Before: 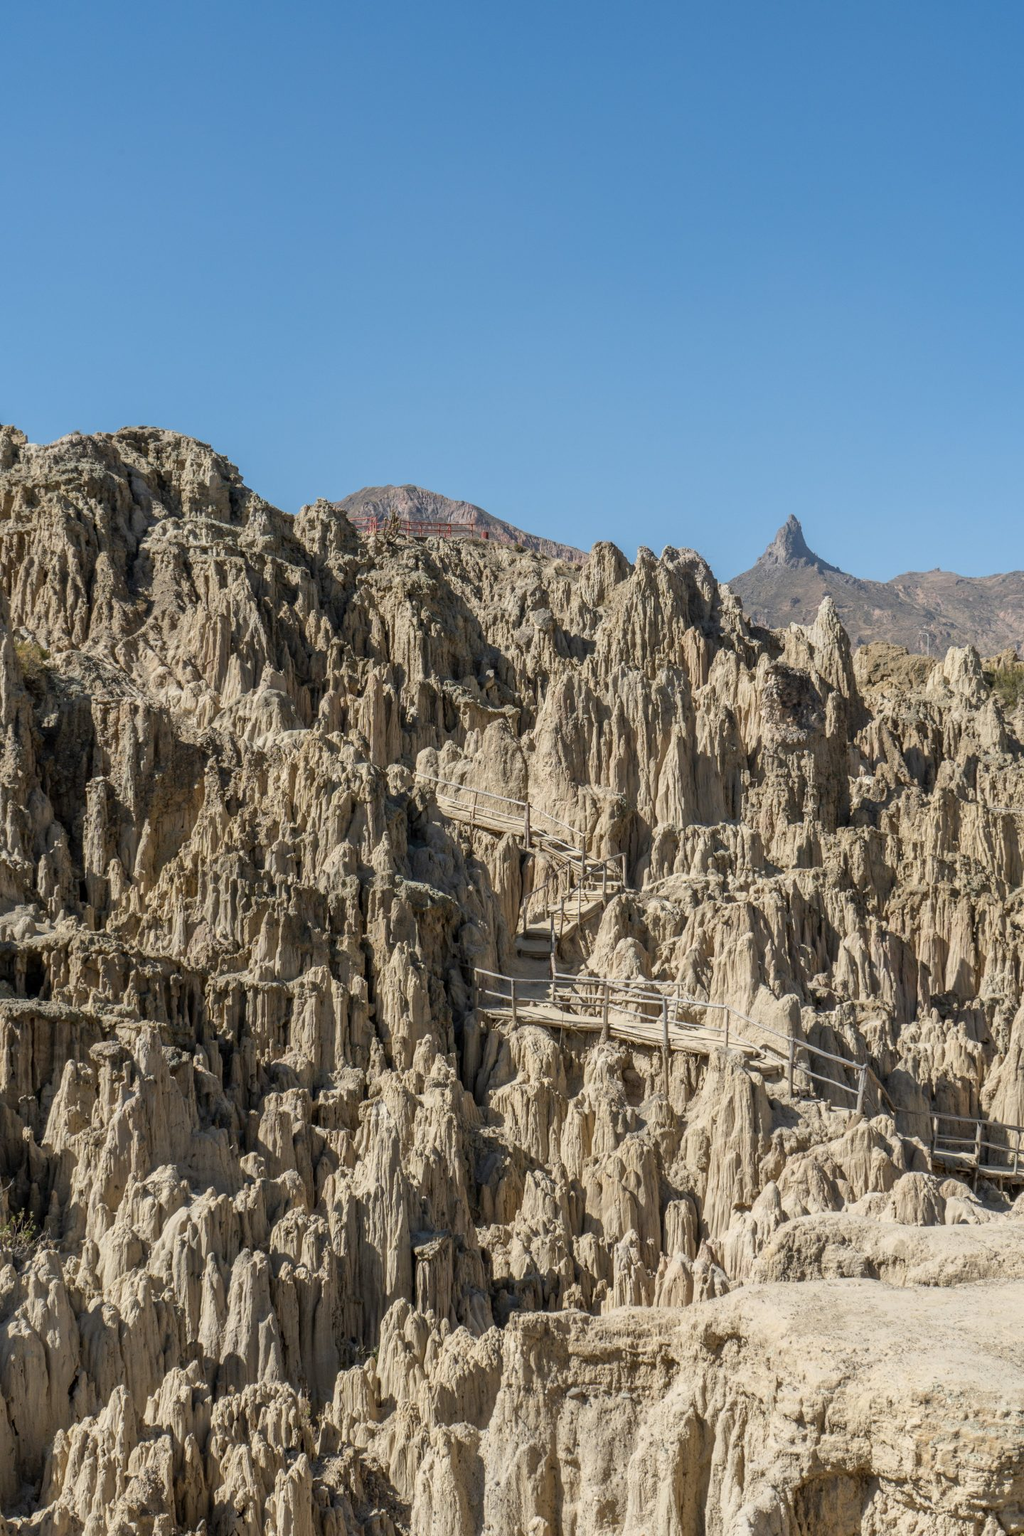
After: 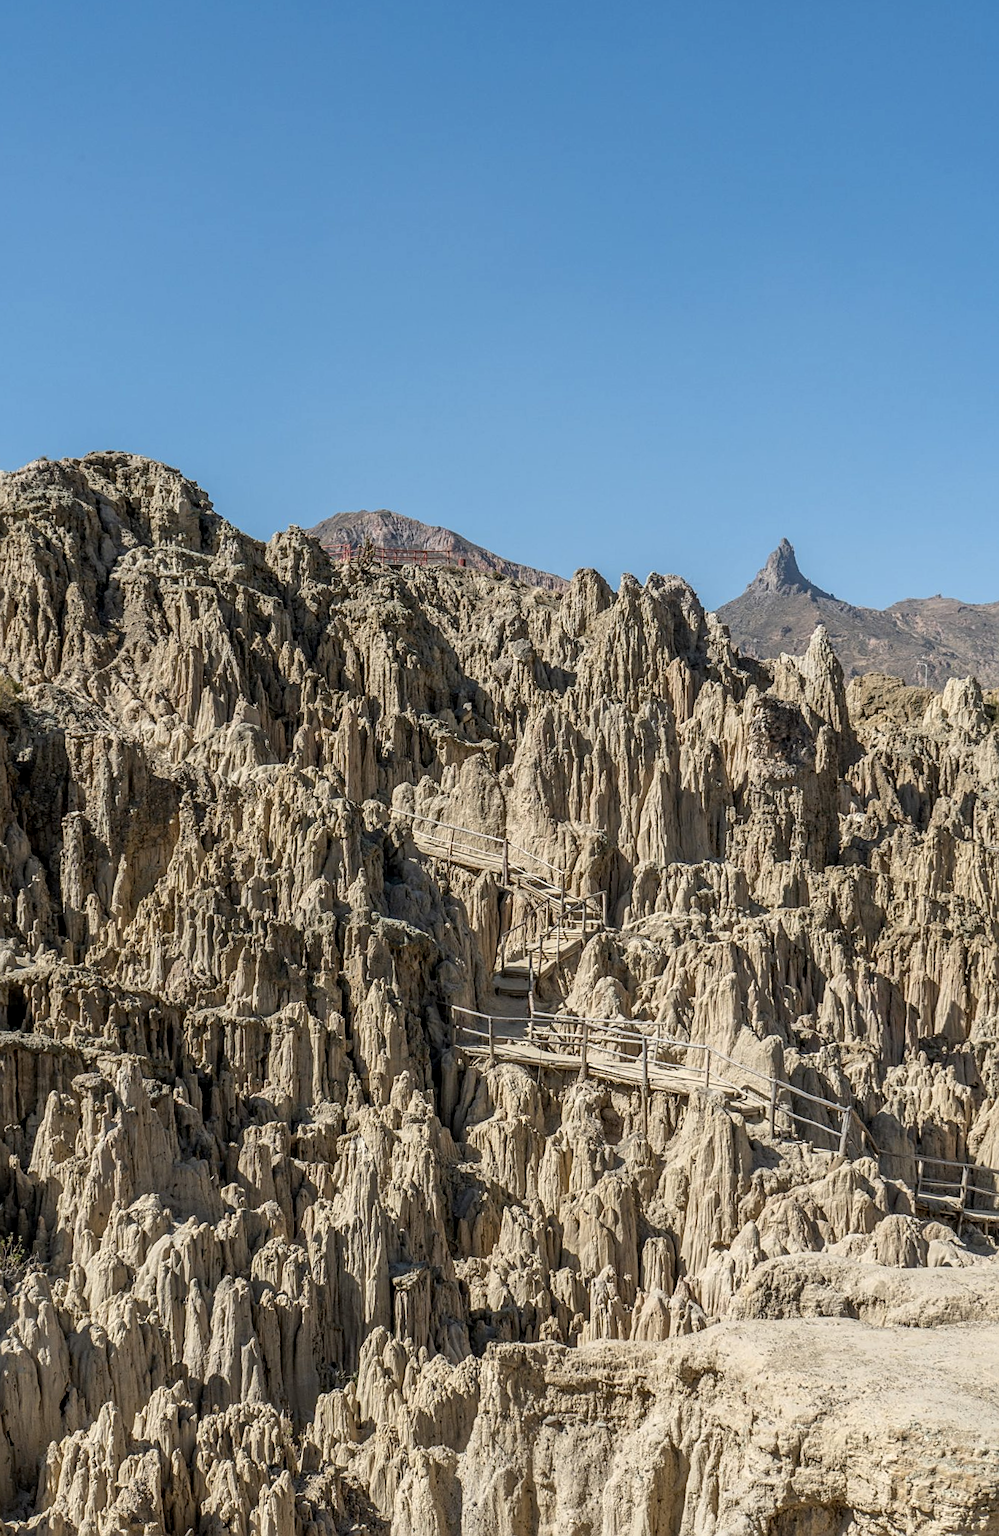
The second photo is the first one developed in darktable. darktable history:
rotate and perspective: rotation 0.074°, lens shift (vertical) 0.096, lens shift (horizontal) -0.041, crop left 0.043, crop right 0.952, crop top 0.024, crop bottom 0.979
local contrast: on, module defaults
sharpen: on, module defaults
